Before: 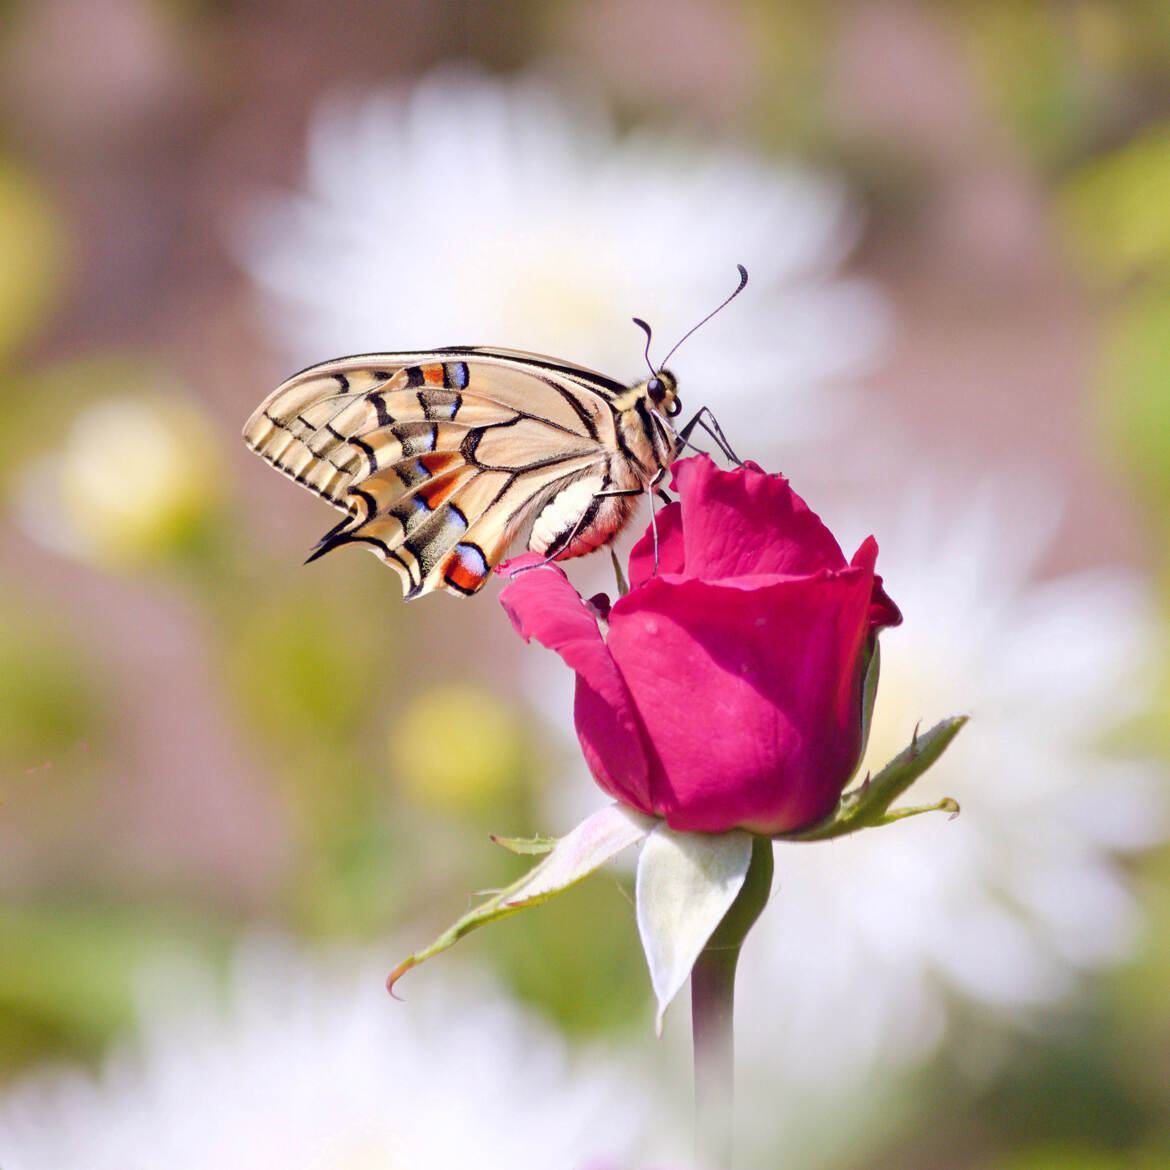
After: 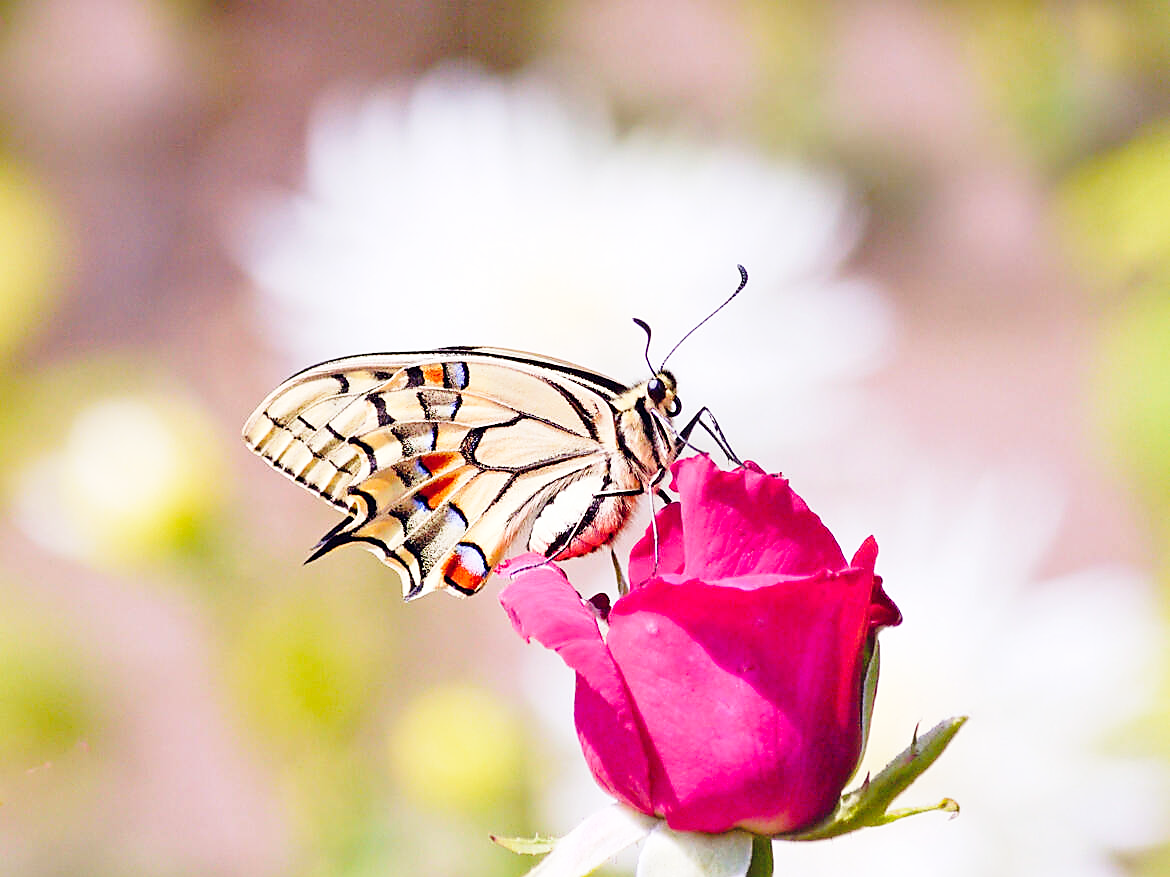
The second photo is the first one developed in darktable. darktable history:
crop: bottom 24.985%
base curve: curves: ch0 [(0, 0) (0.028, 0.03) (0.121, 0.232) (0.46, 0.748) (0.859, 0.968) (1, 1)], preserve colors none
sharpen: radius 1.36, amount 1.254, threshold 0.742
